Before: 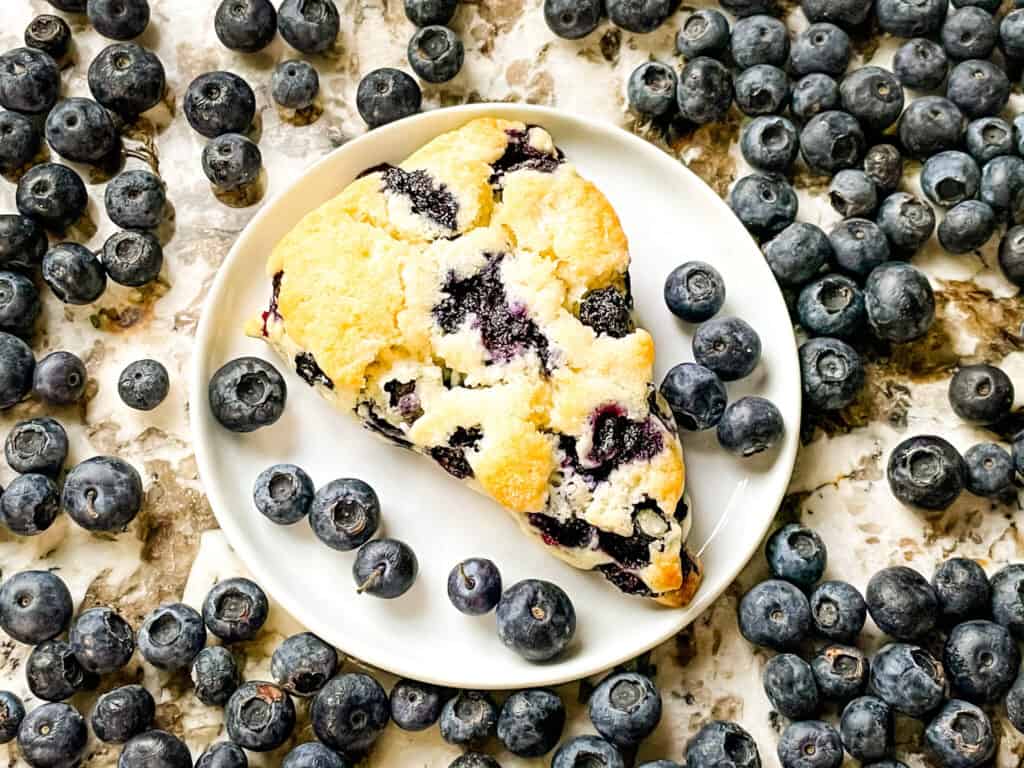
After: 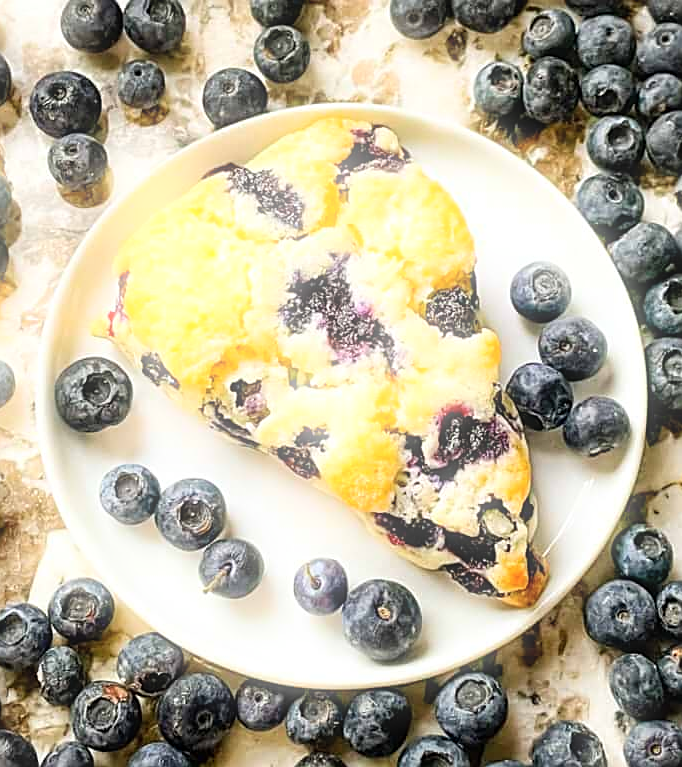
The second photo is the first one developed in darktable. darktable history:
crop and rotate: left 15.055%, right 18.278%
sharpen: on, module defaults
bloom: size 5%, threshold 95%, strength 15%
color correction: highlights a* -0.137, highlights b* 0.137
